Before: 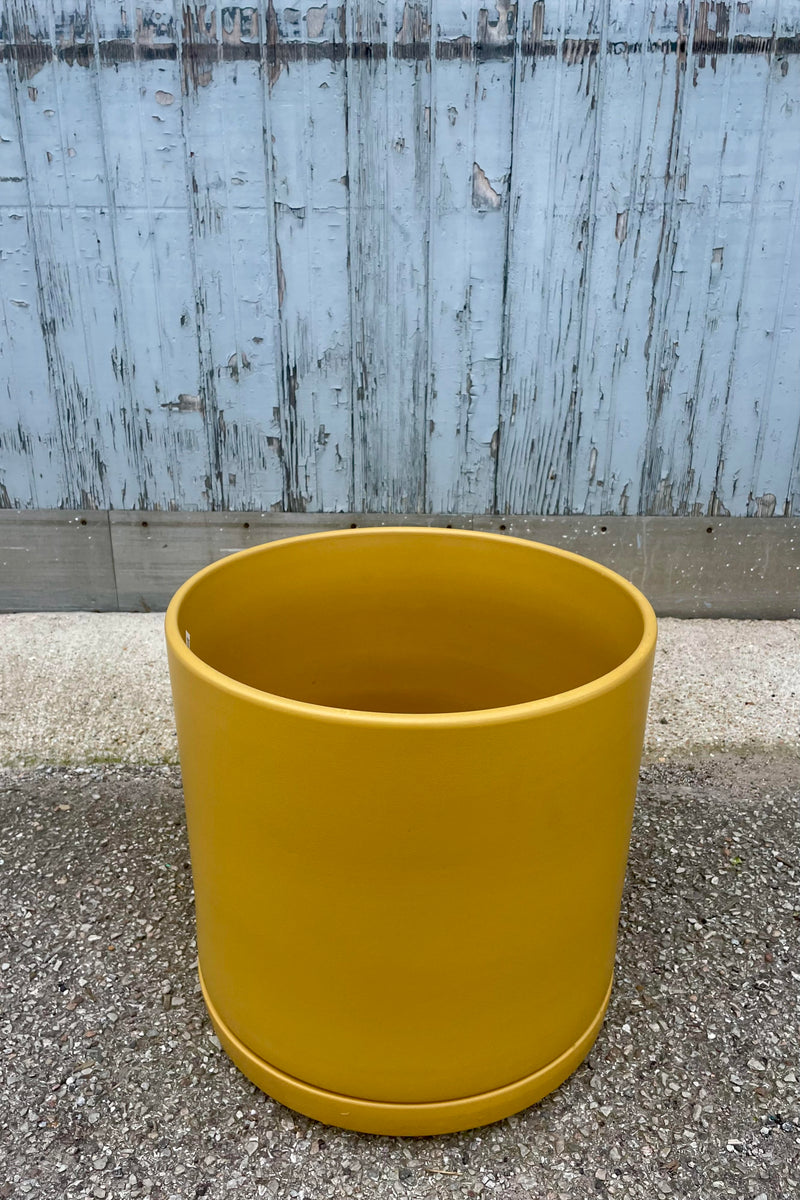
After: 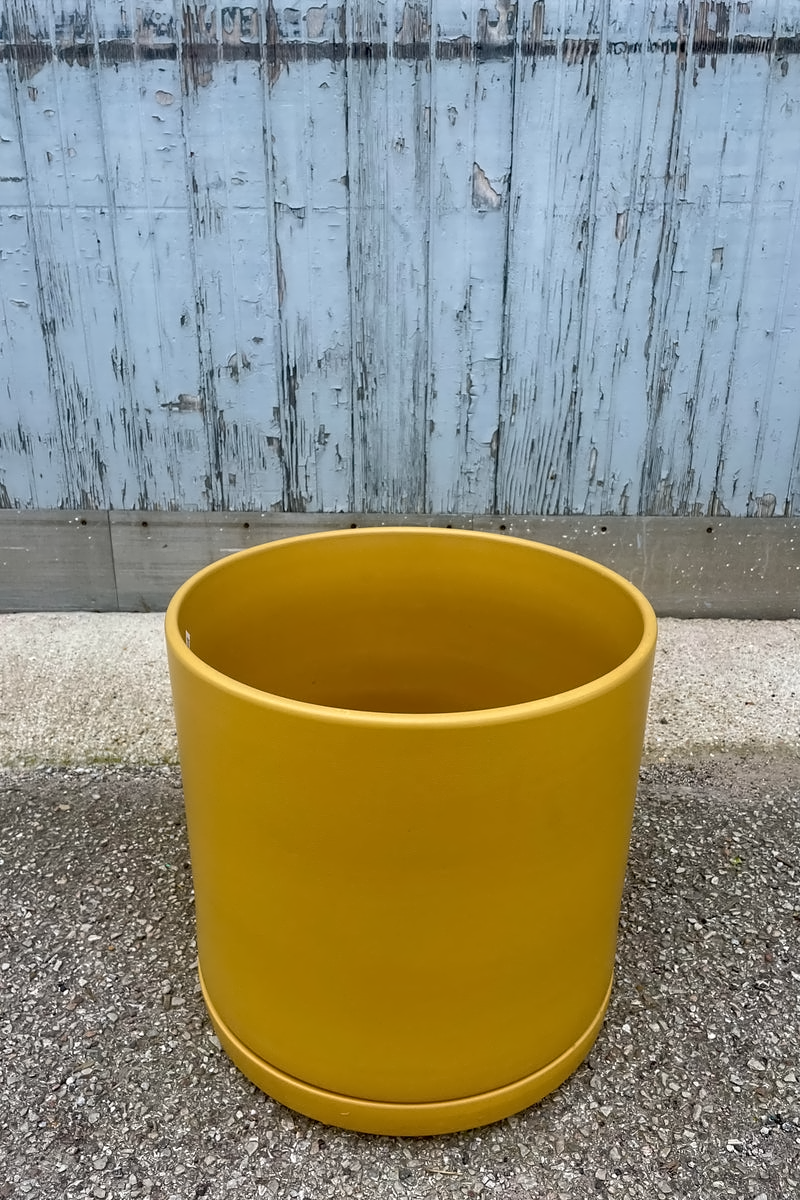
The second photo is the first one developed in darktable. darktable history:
contrast equalizer: octaves 7, y [[0.5 ×4, 0.525, 0.667], [0.5 ×6], [0.5 ×6], [0 ×4, 0.042, 0], [0, 0, 0.004, 0.1, 0.191, 0.131]]
